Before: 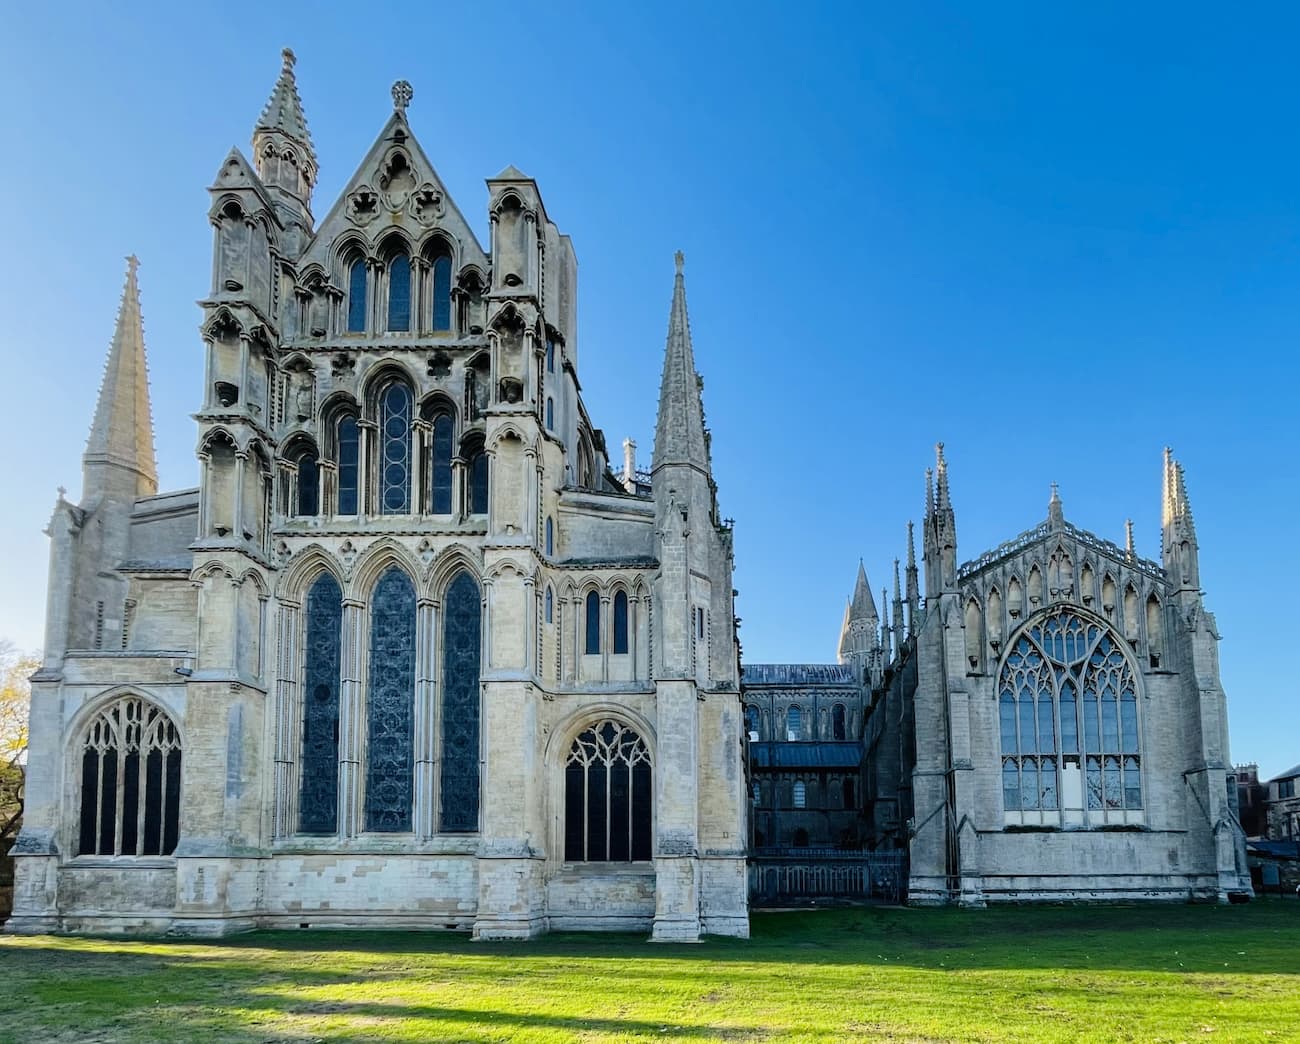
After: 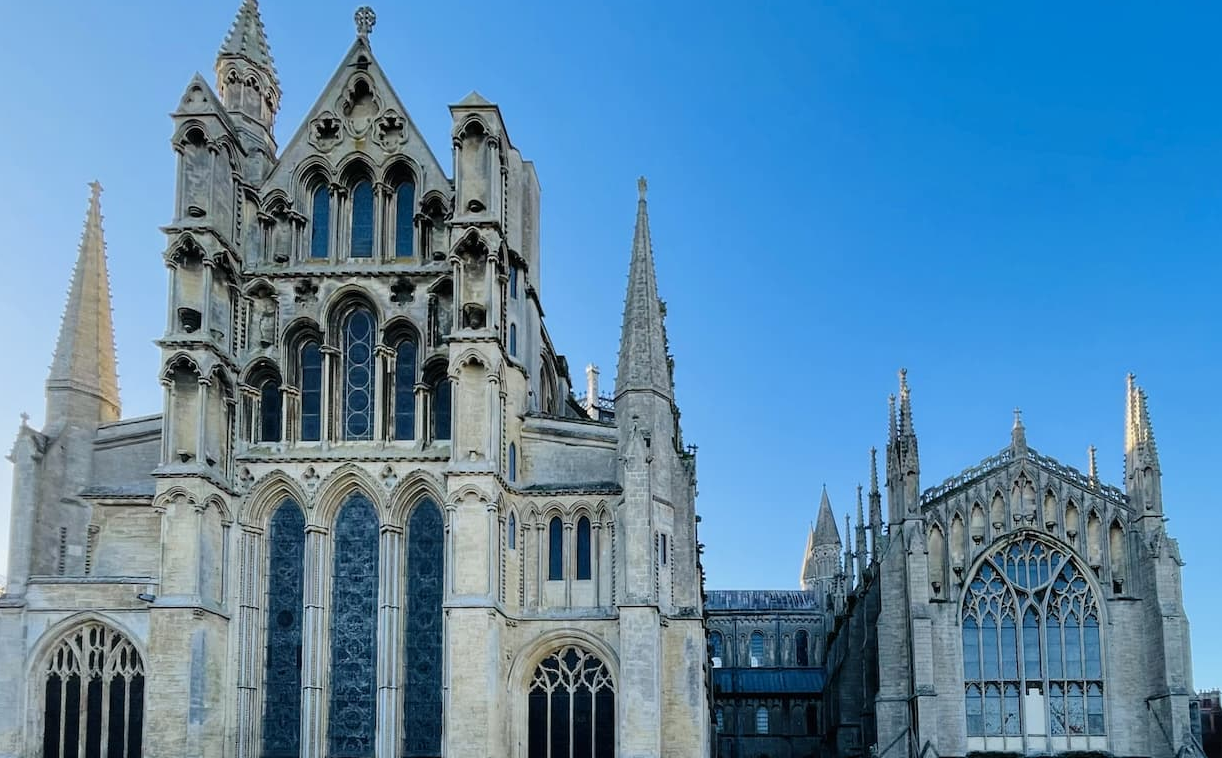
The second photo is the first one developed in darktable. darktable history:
crop: left 2.871%, top 7.098%, right 3.072%, bottom 20.232%
